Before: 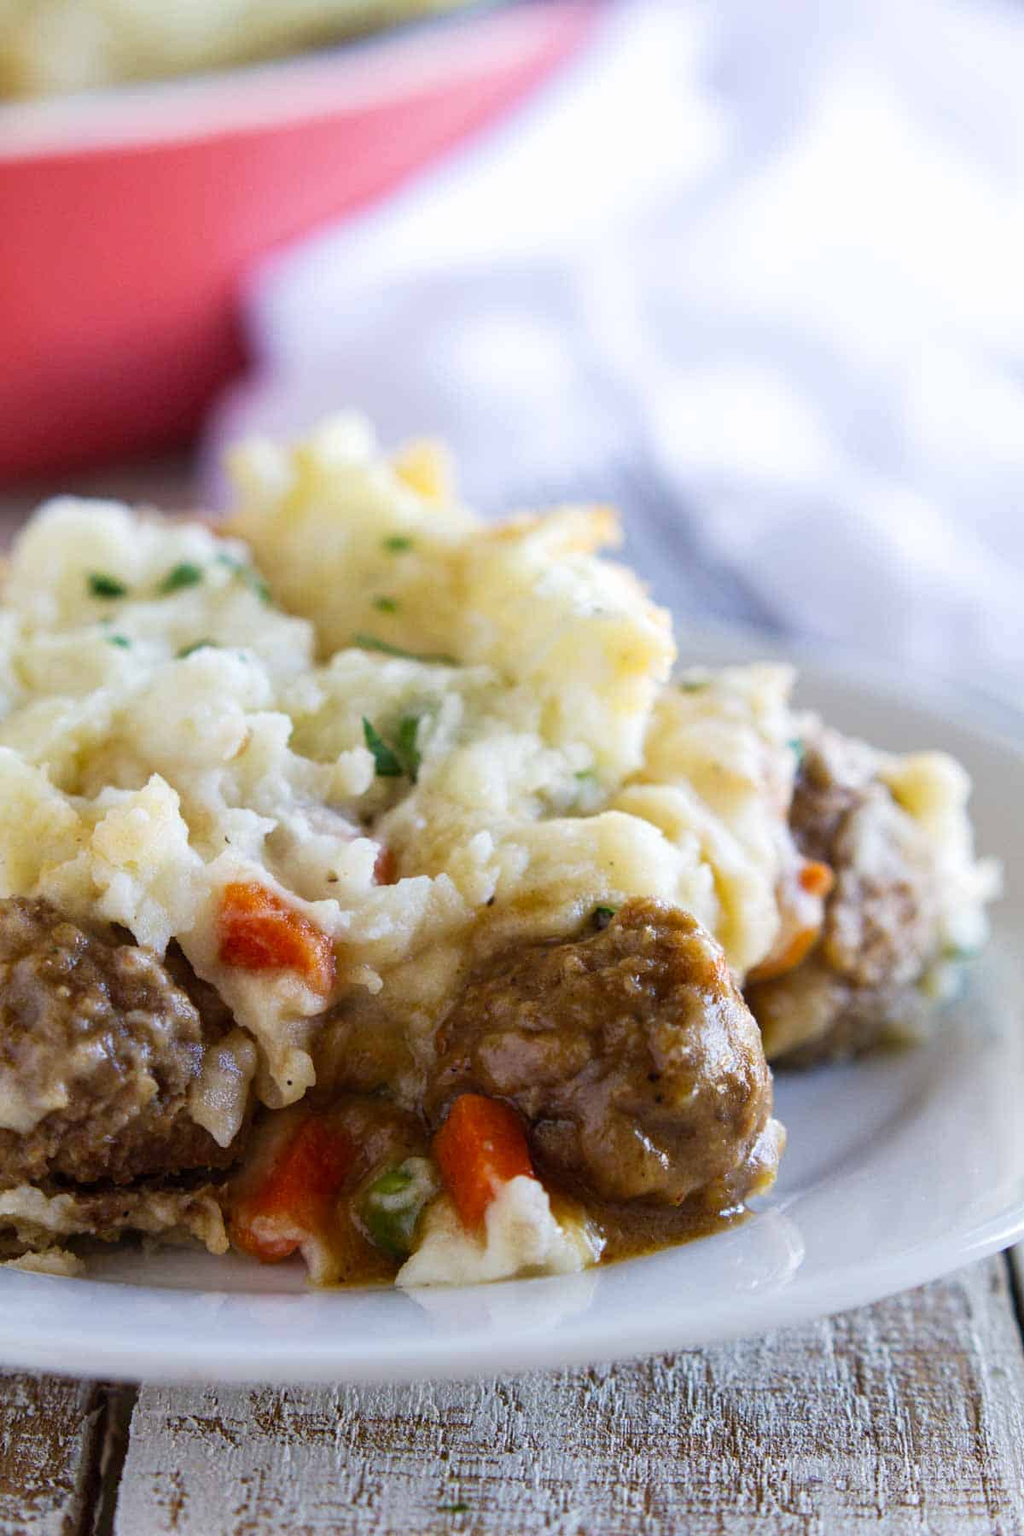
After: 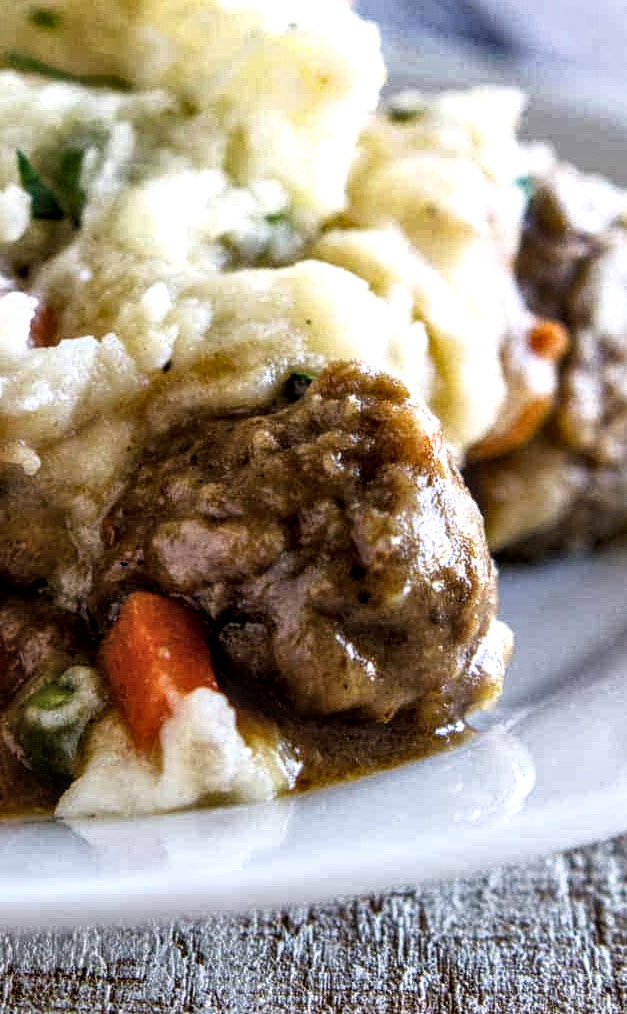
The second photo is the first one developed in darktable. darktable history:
local contrast: highlights 62%, detail 143%, midtone range 0.427
crop: left 34.068%, top 38.361%, right 13.604%, bottom 5.272%
shadows and highlights: soften with gaussian
filmic rgb: black relative exposure -8.23 EV, white relative exposure 2.2 EV, threshold 6 EV, target white luminance 99.989%, hardness 7.13, latitude 75.44%, contrast 1.318, highlights saturation mix -2.65%, shadows ↔ highlights balance 30.6%, enable highlight reconstruction true
exposure: compensate exposure bias true, compensate highlight preservation false
contrast equalizer: y [[0.514, 0.573, 0.581, 0.508, 0.5, 0.5], [0.5 ×6], [0.5 ×6], [0 ×6], [0 ×6]], mix 0.187
